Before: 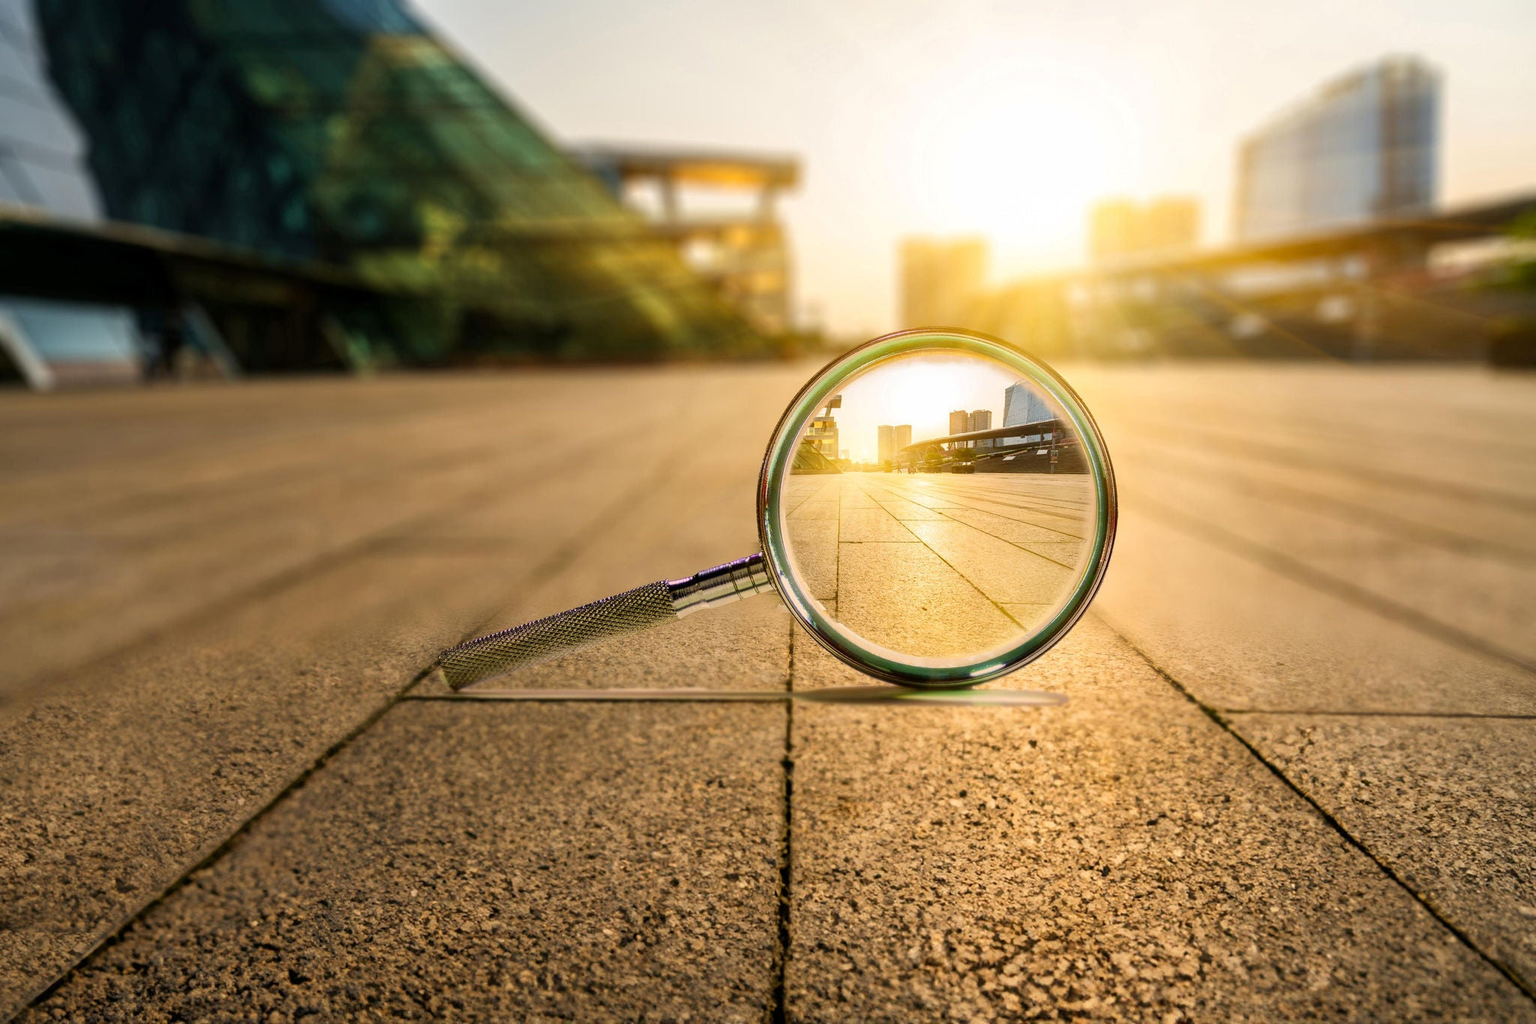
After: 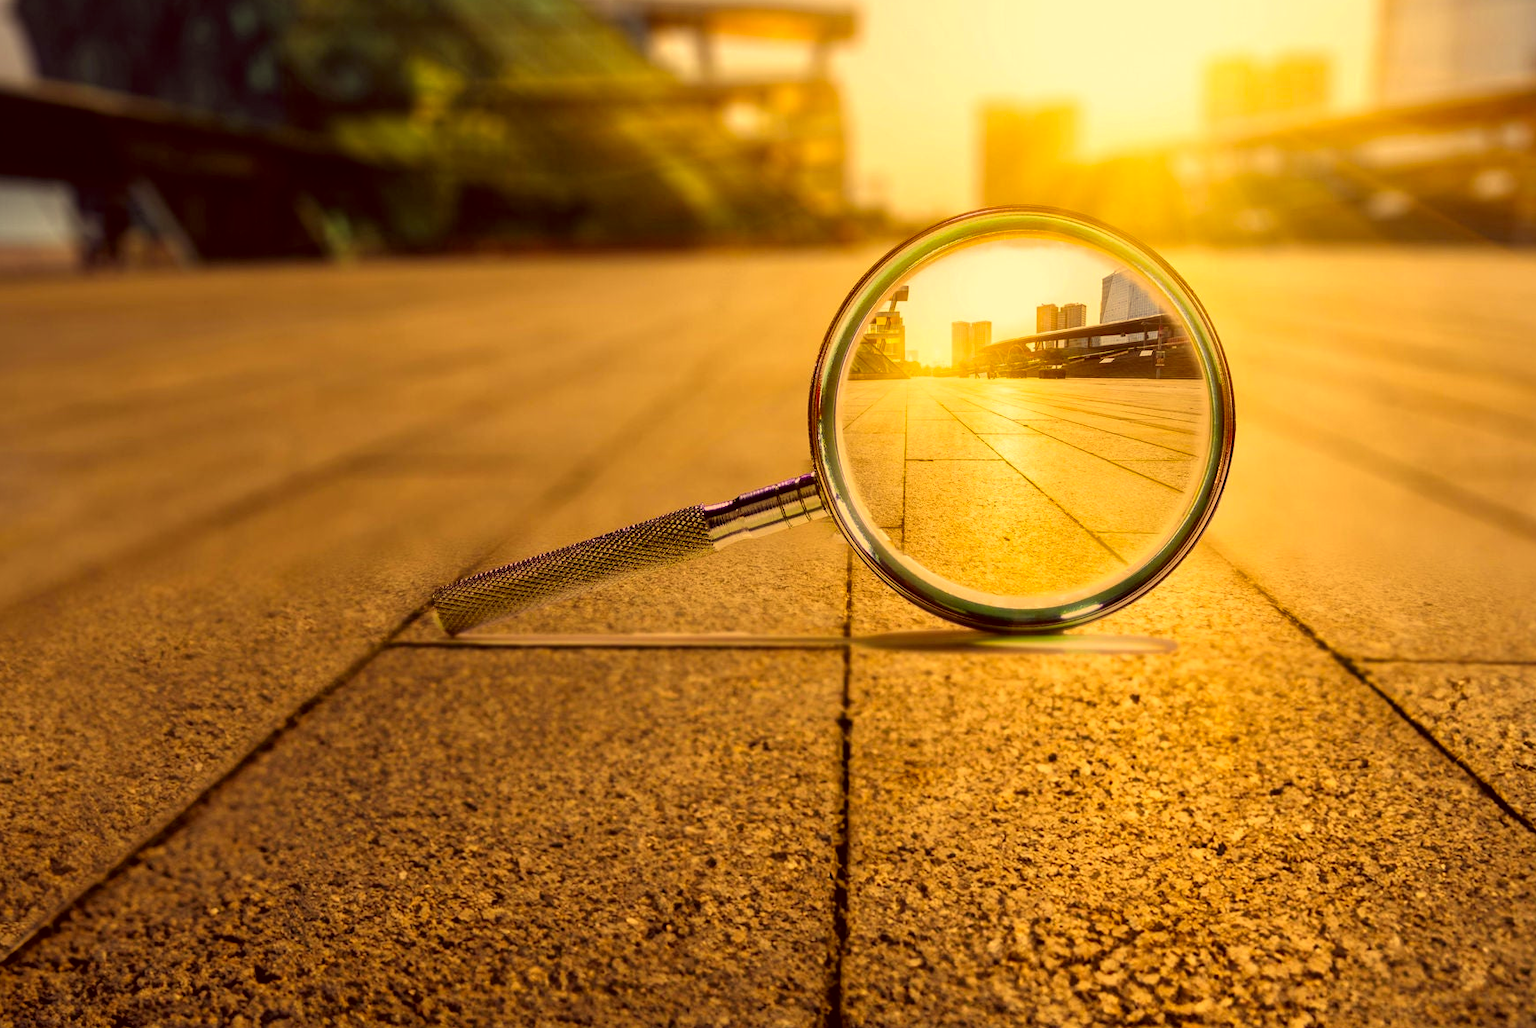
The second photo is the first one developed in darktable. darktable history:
crop and rotate: left 4.803%, top 15.133%, right 10.672%
color correction: highlights a* 9.6, highlights b* 38.45, shadows a* 15.08, shadows b* 3.28
